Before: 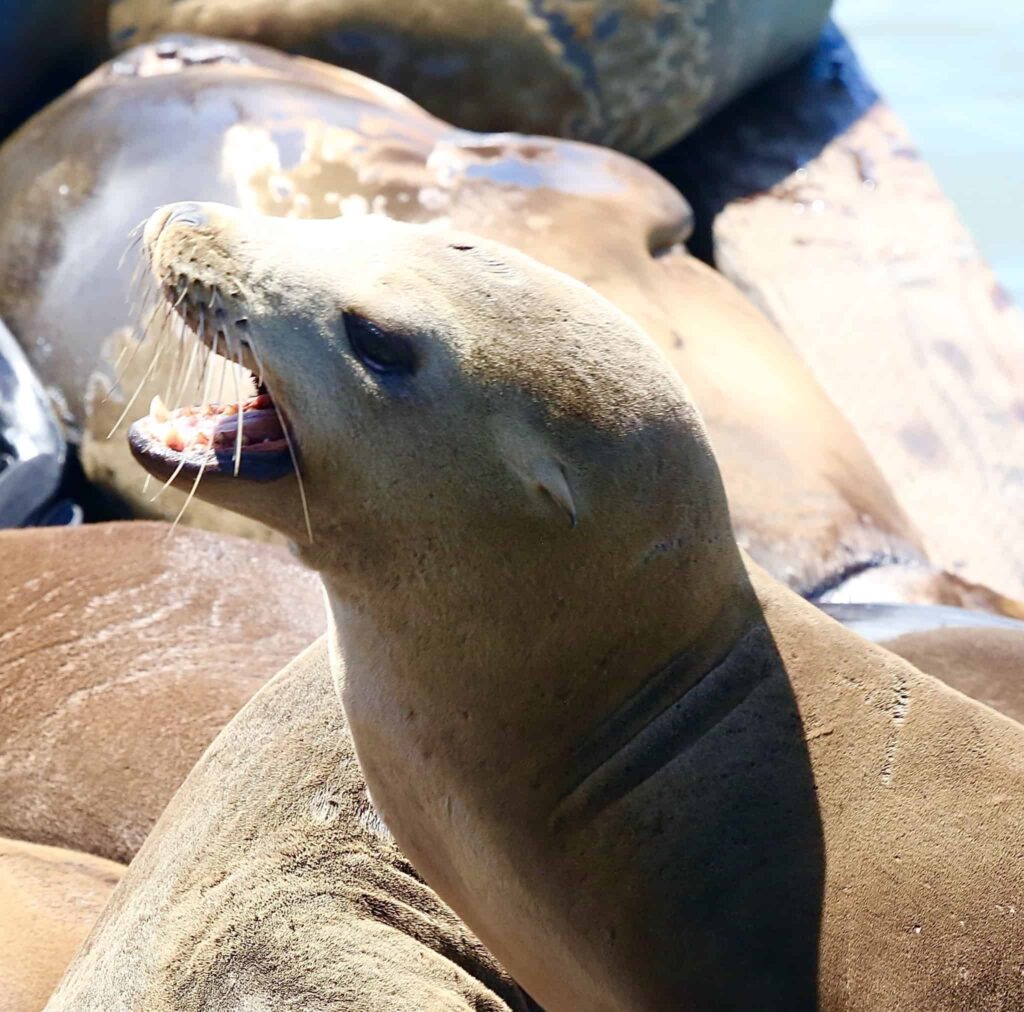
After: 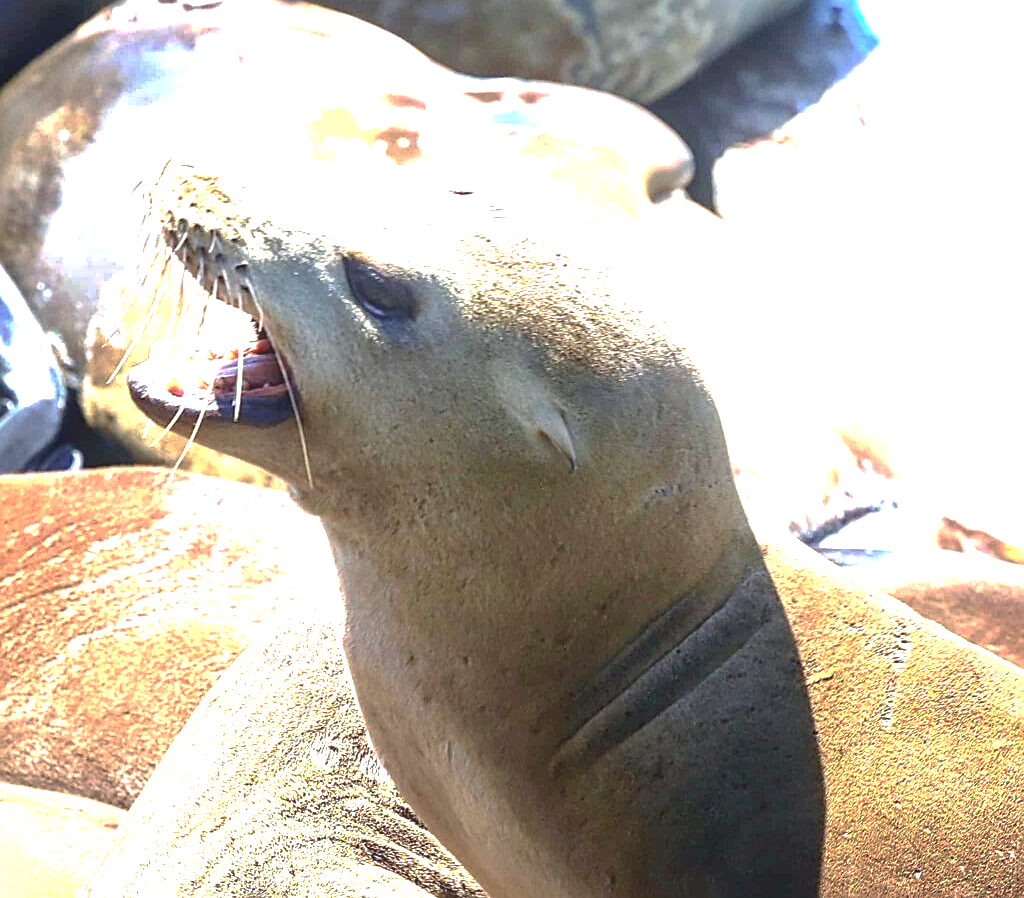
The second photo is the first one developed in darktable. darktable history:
crop and rotate: top 5.457%, bottom 5.725%
sharpen: on, module defaults
color correction: highlights a* -2.79, highlights b* -2.35, shadows a* 2.02, shadows b* 2.95
exposure: black level correction 0, exposure 1.2 EV, compensate highlight preservation false
base curve: curves: ch0 [(0, 0) (0.841, 0.609) (1, 1)], preserve colors none
local contrast: on, module defaults
